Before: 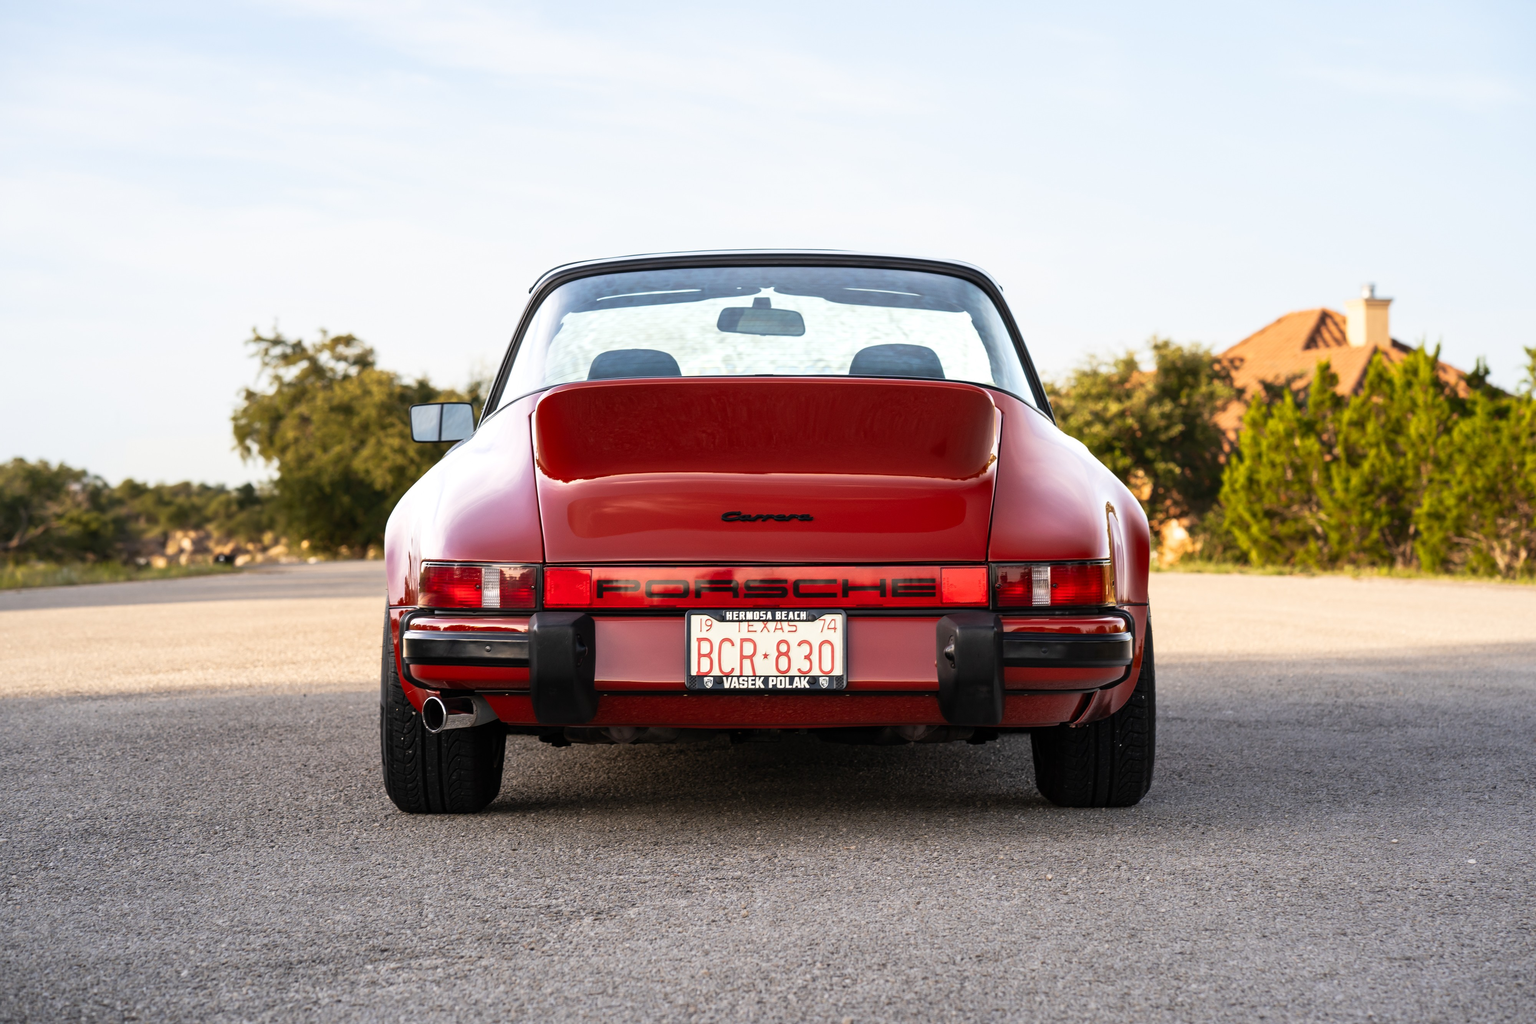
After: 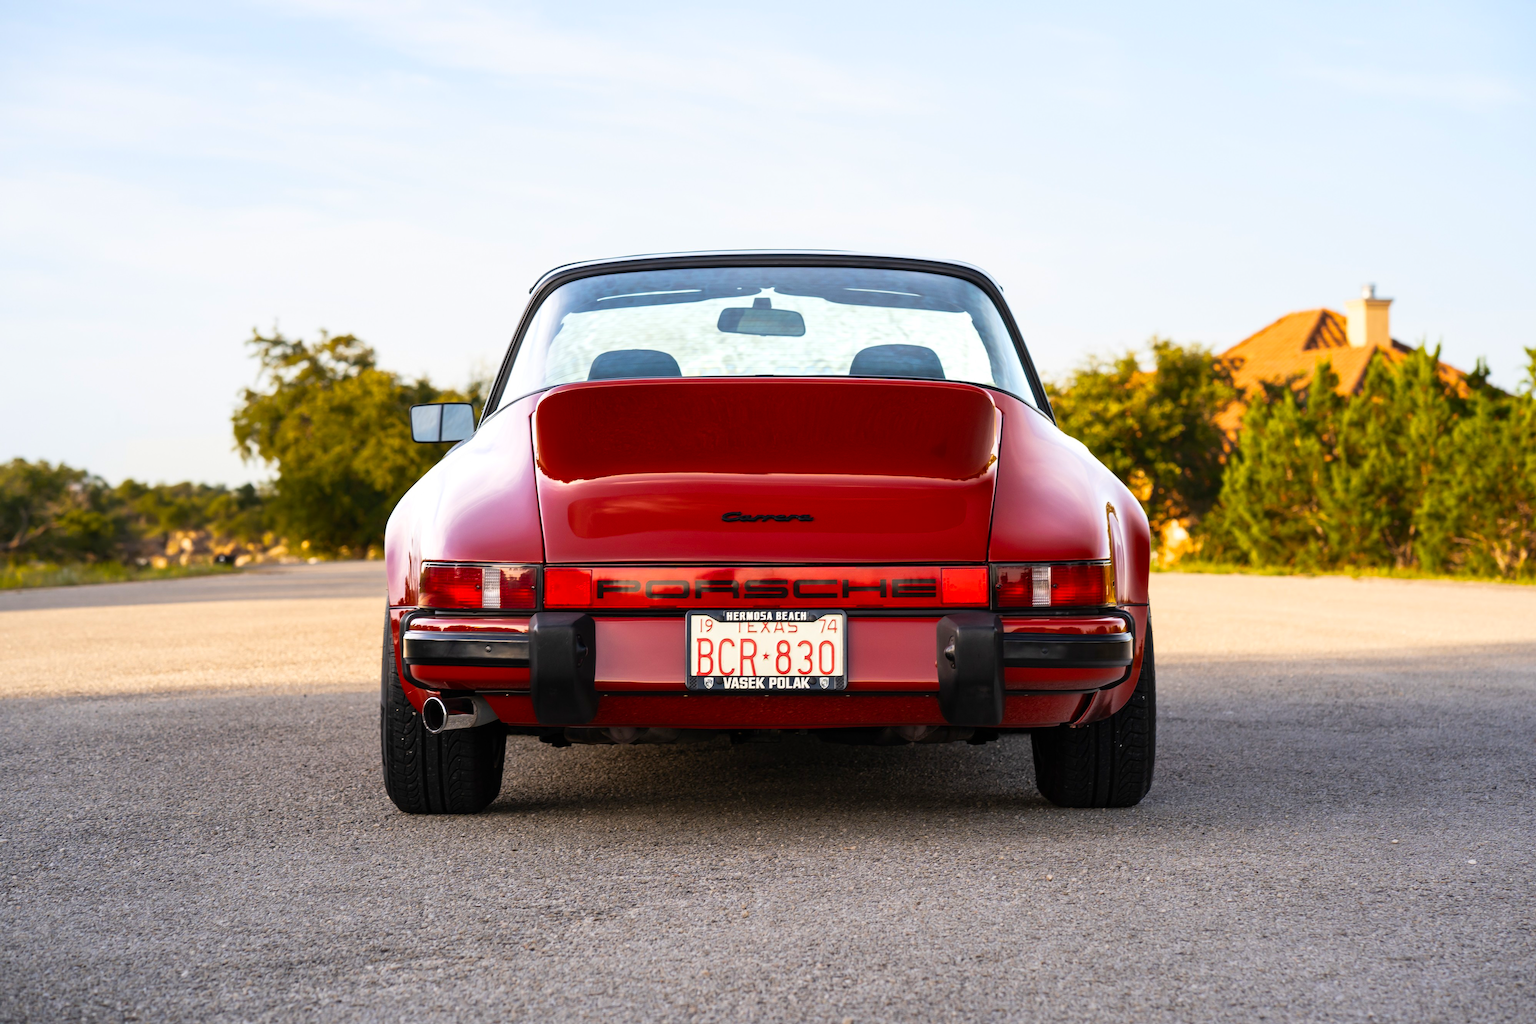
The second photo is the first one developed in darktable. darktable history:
color balance rgb: perceptual saturation grading › global saturation 25.171%, global vibrance 20%
